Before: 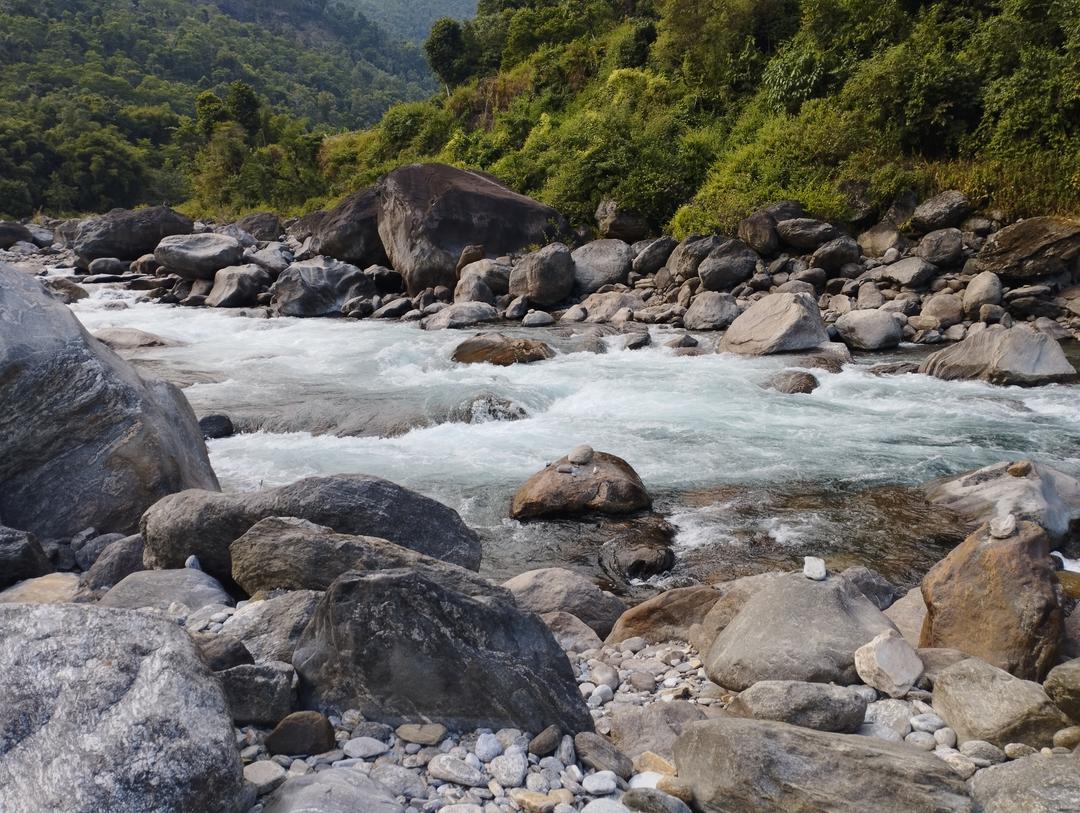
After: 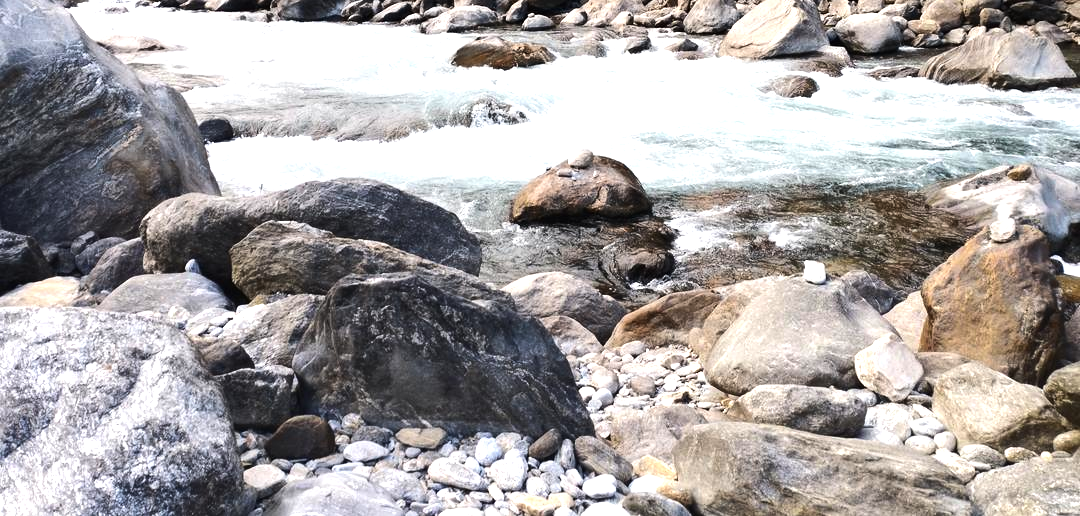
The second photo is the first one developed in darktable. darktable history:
crop and rotate: top 36.435%
exposure: exposure 0.556 EV, compensate highlight preservation false
tone equalizer: -8 EV -0.75 EV, -7 EV -0.7 EV, -6 EV -0.6 EV, -5 EV -0.4 EV, -3 EV 0.4 EV, -2 EV 0.6 EV, -1 EV 0.7 EV, +0 EV 0.75 EV, edges refinement/feathering 500, mask exposure compensation -1.57 EV, preserve details no
